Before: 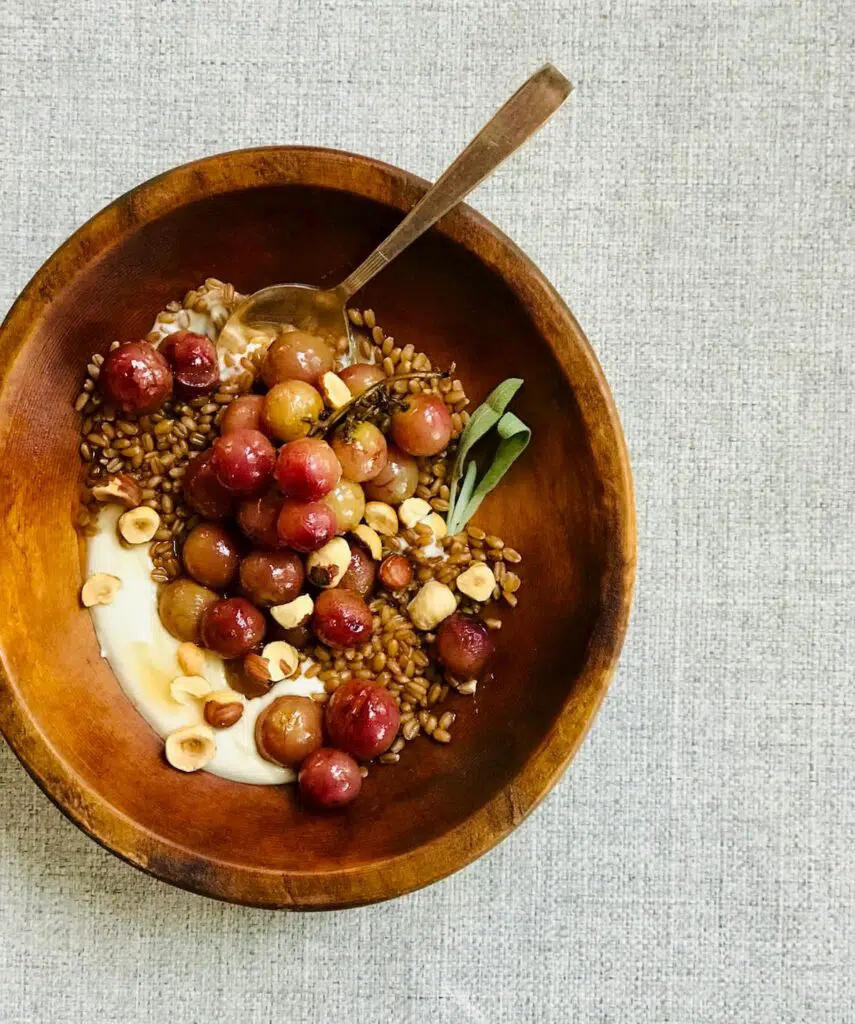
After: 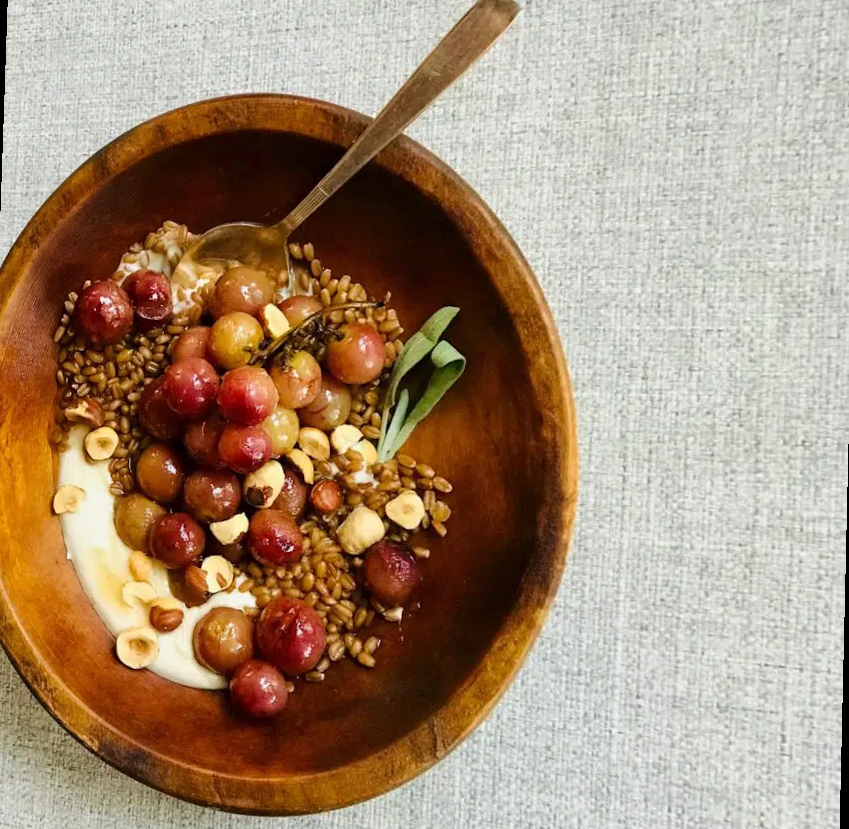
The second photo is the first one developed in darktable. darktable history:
rotate and perspective: rotation 1.69°, lens shift (vertical) -0.023, lens shift (horizontal) -0.291, crop left 0.025, crop right 0.988, crop top 0.092, crop bottom 0.842
crop and rotate: top 2.479%, bottom 3.018%
